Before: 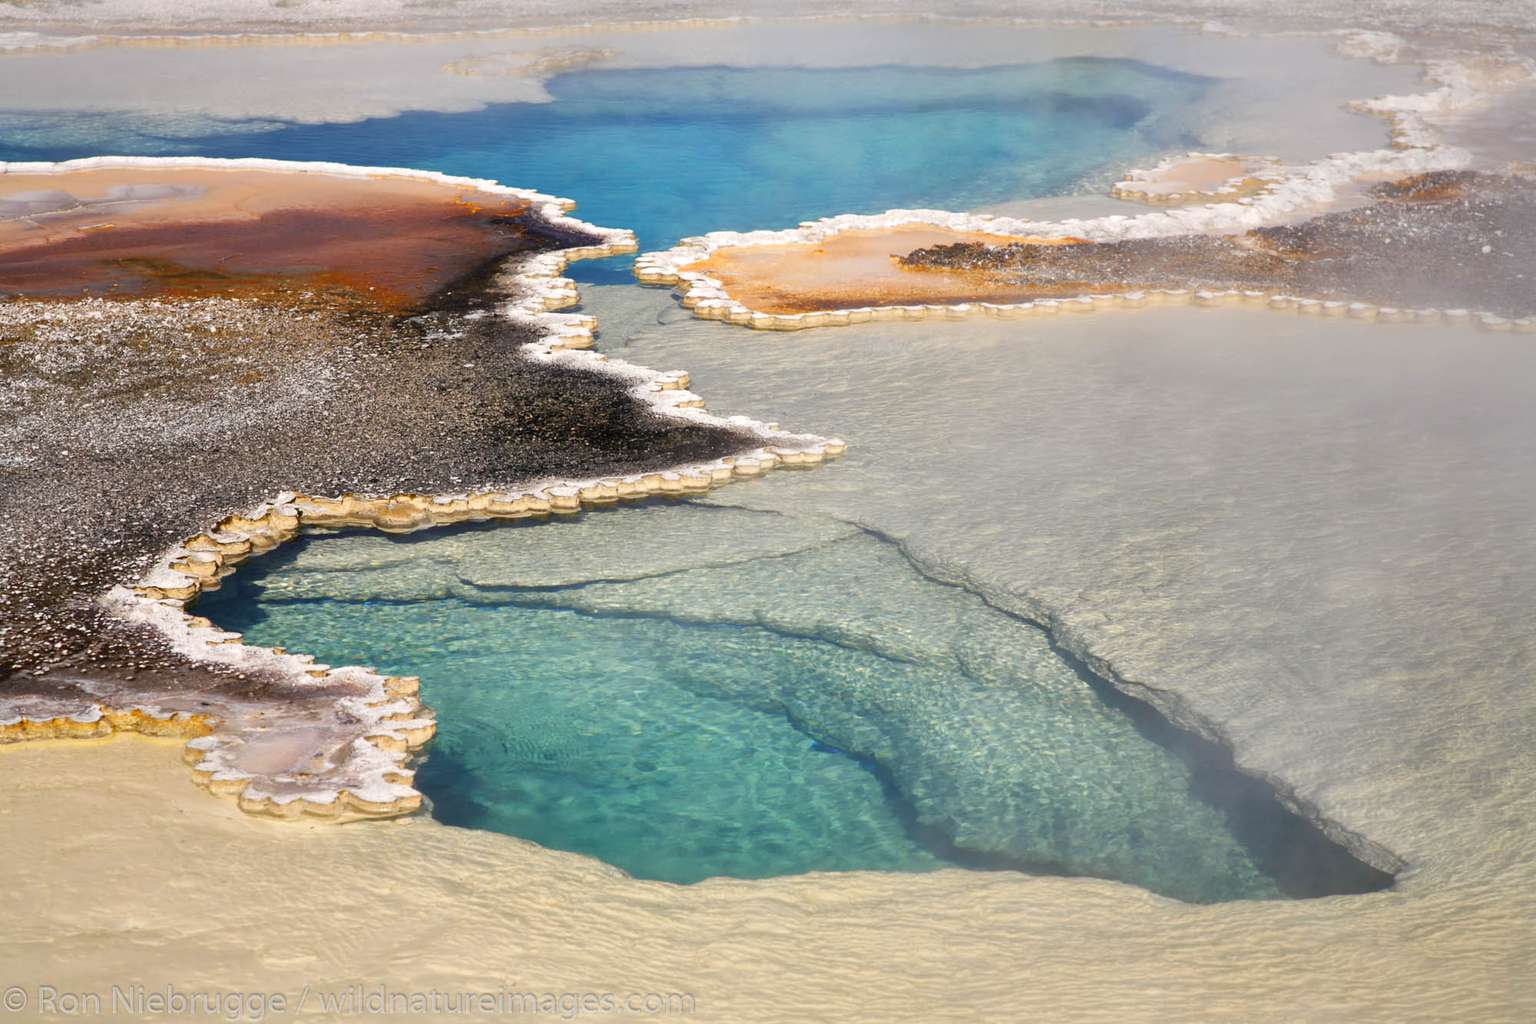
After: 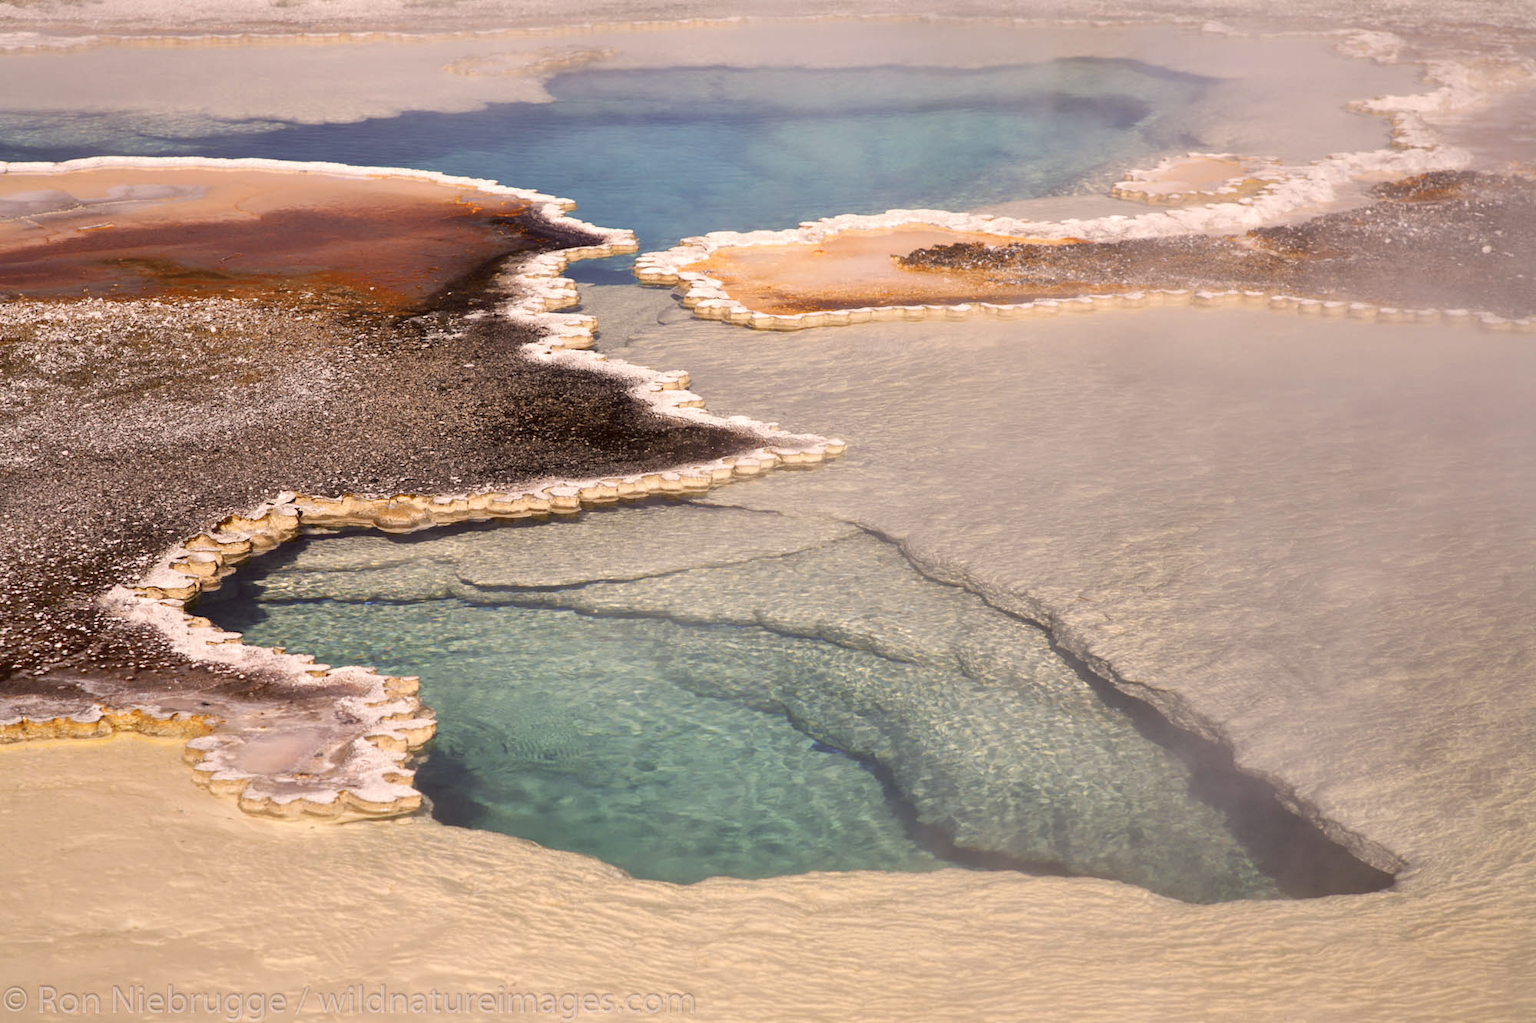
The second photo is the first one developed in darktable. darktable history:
color correction: highlights a* 10.2, highlights b* 9.64, shadows a* 9.04, shadows b* 7.81, saturation 0.776
